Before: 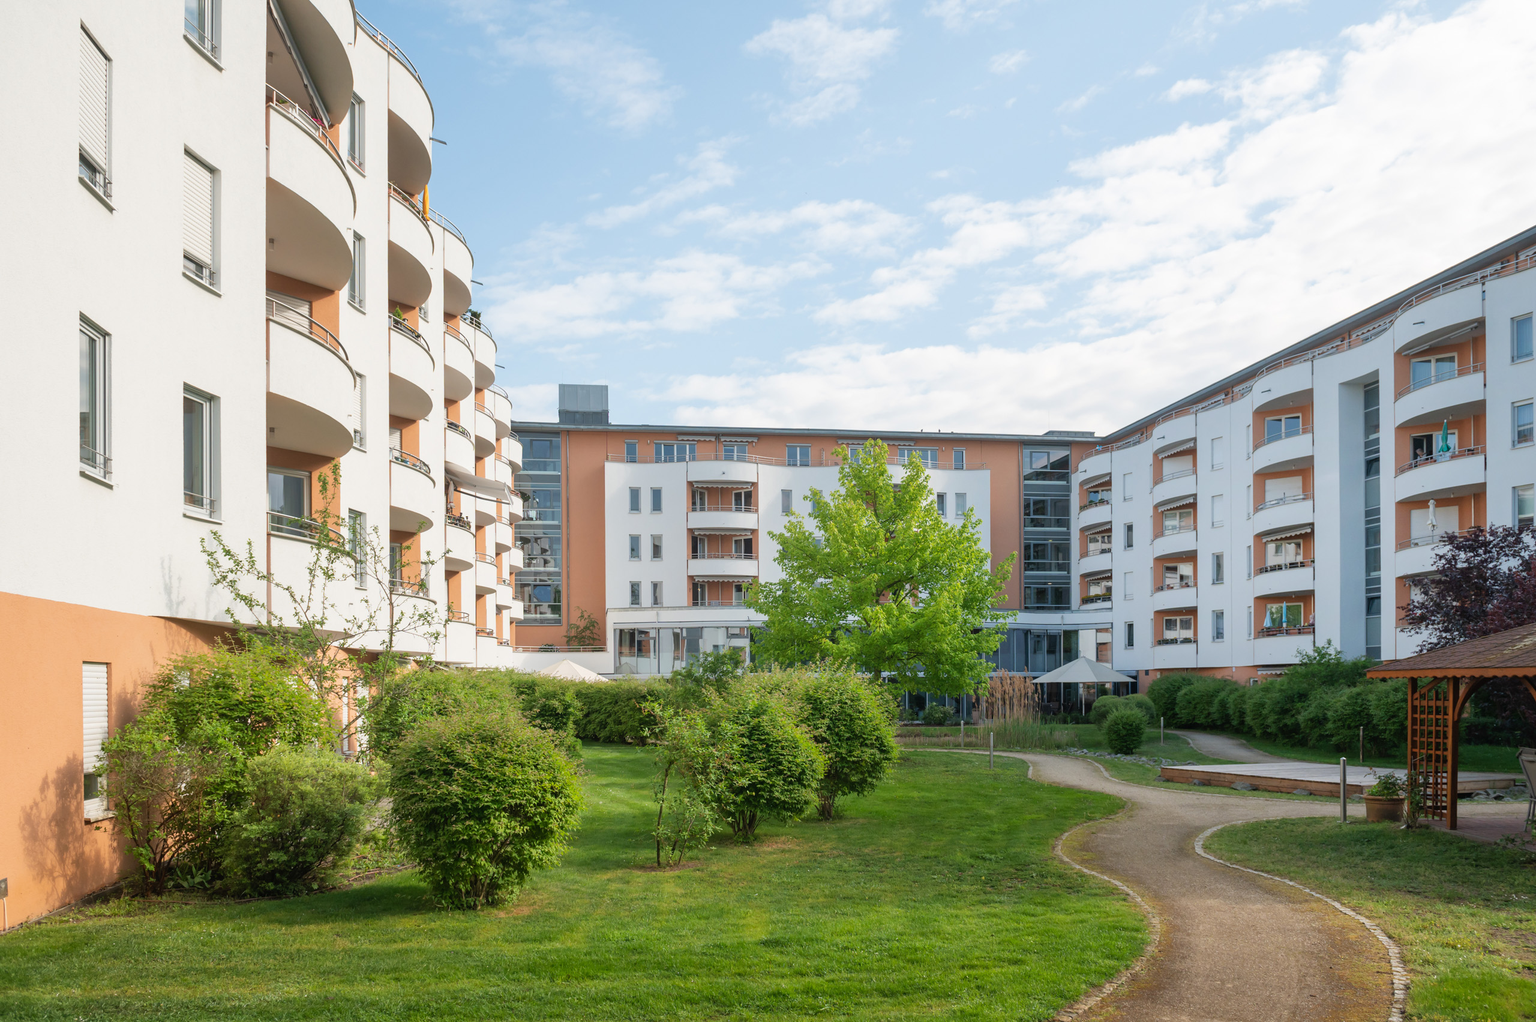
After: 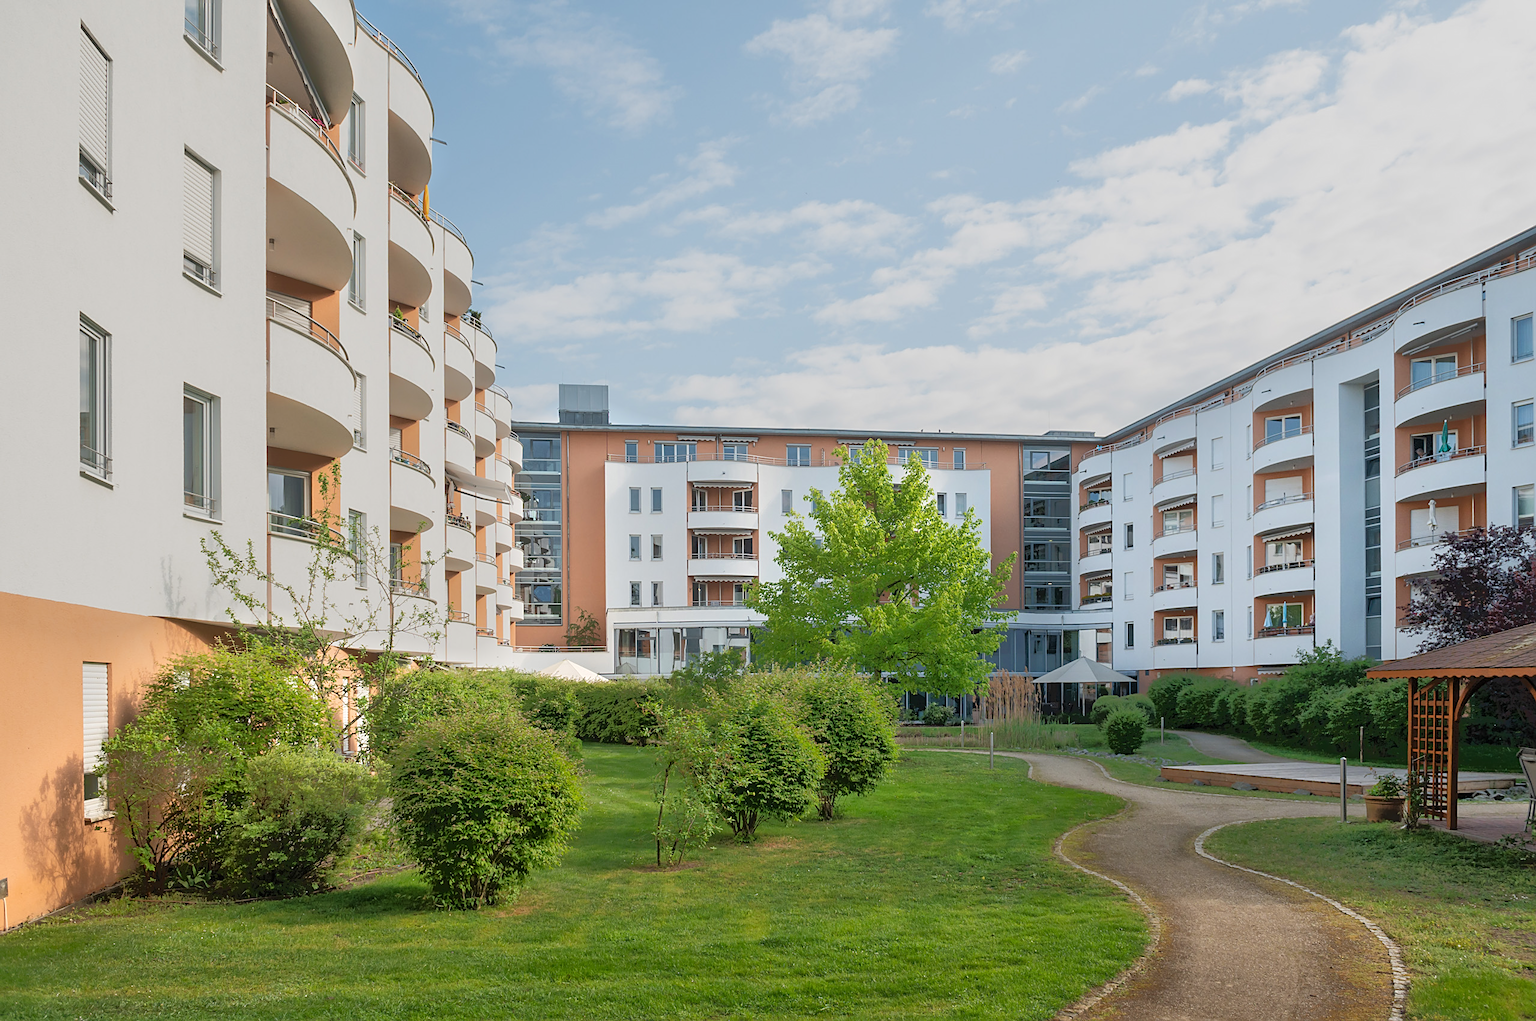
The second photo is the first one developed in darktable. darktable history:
tone equalizer: -7 EV -0.615 EV, -6 EV 1.03 EV, -5 EV -0.426 EV, -4 EV 0.403 EV, -3 EV 0.41 EV, -2 EV 0.164 EV, -1 EV -0.138 EV, +0 EV -0.373 EV
sharpen: on, module defaults
